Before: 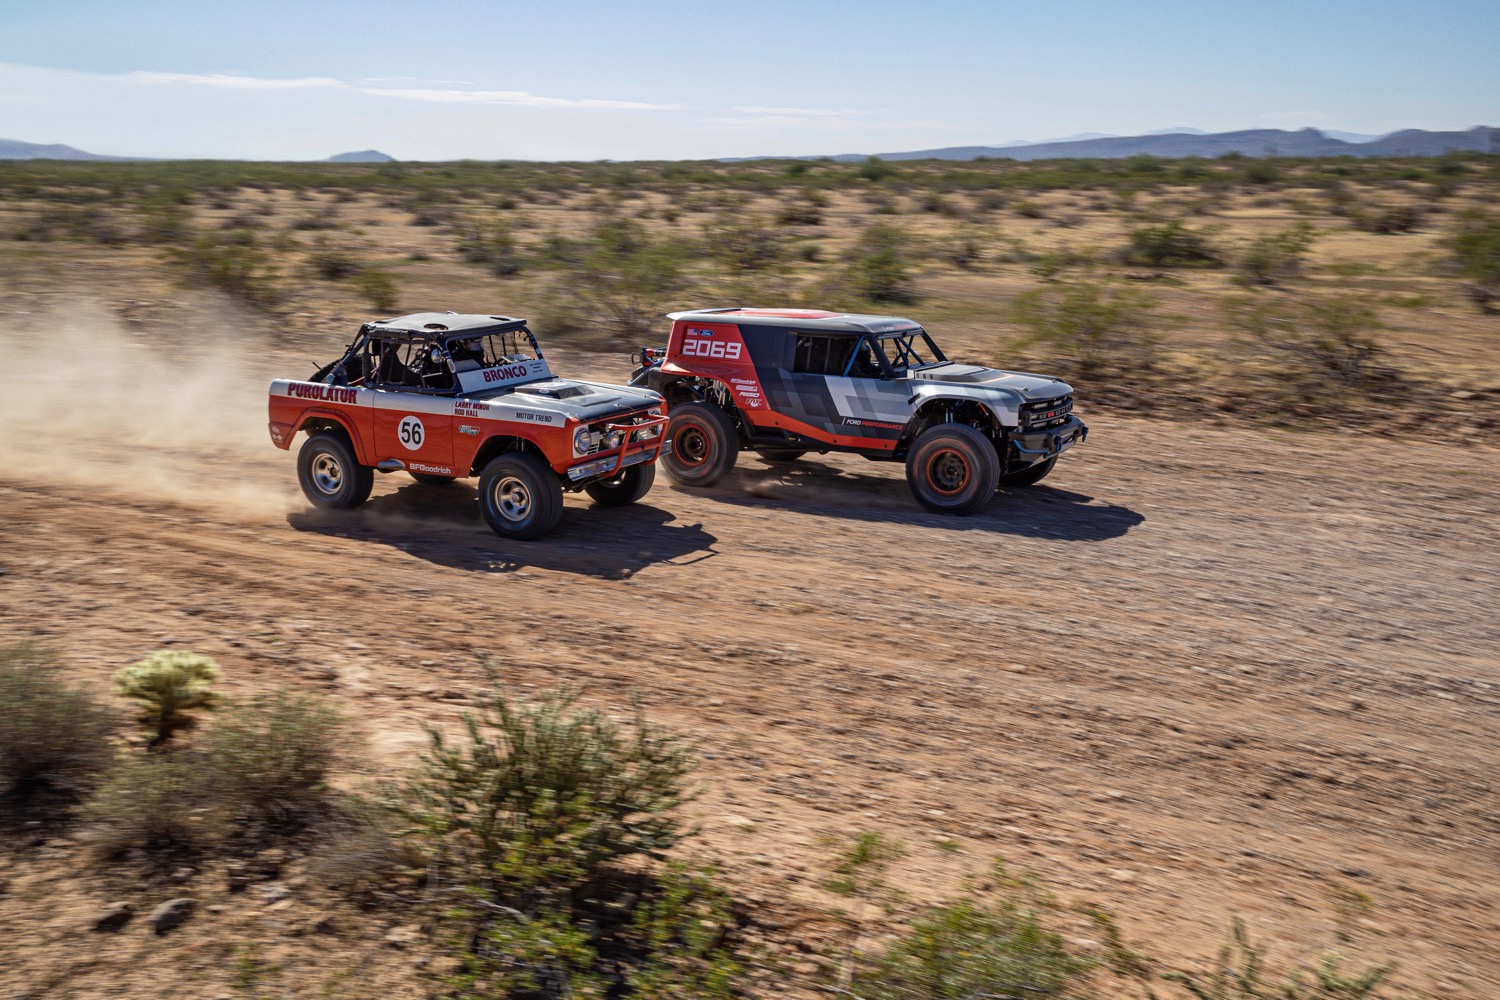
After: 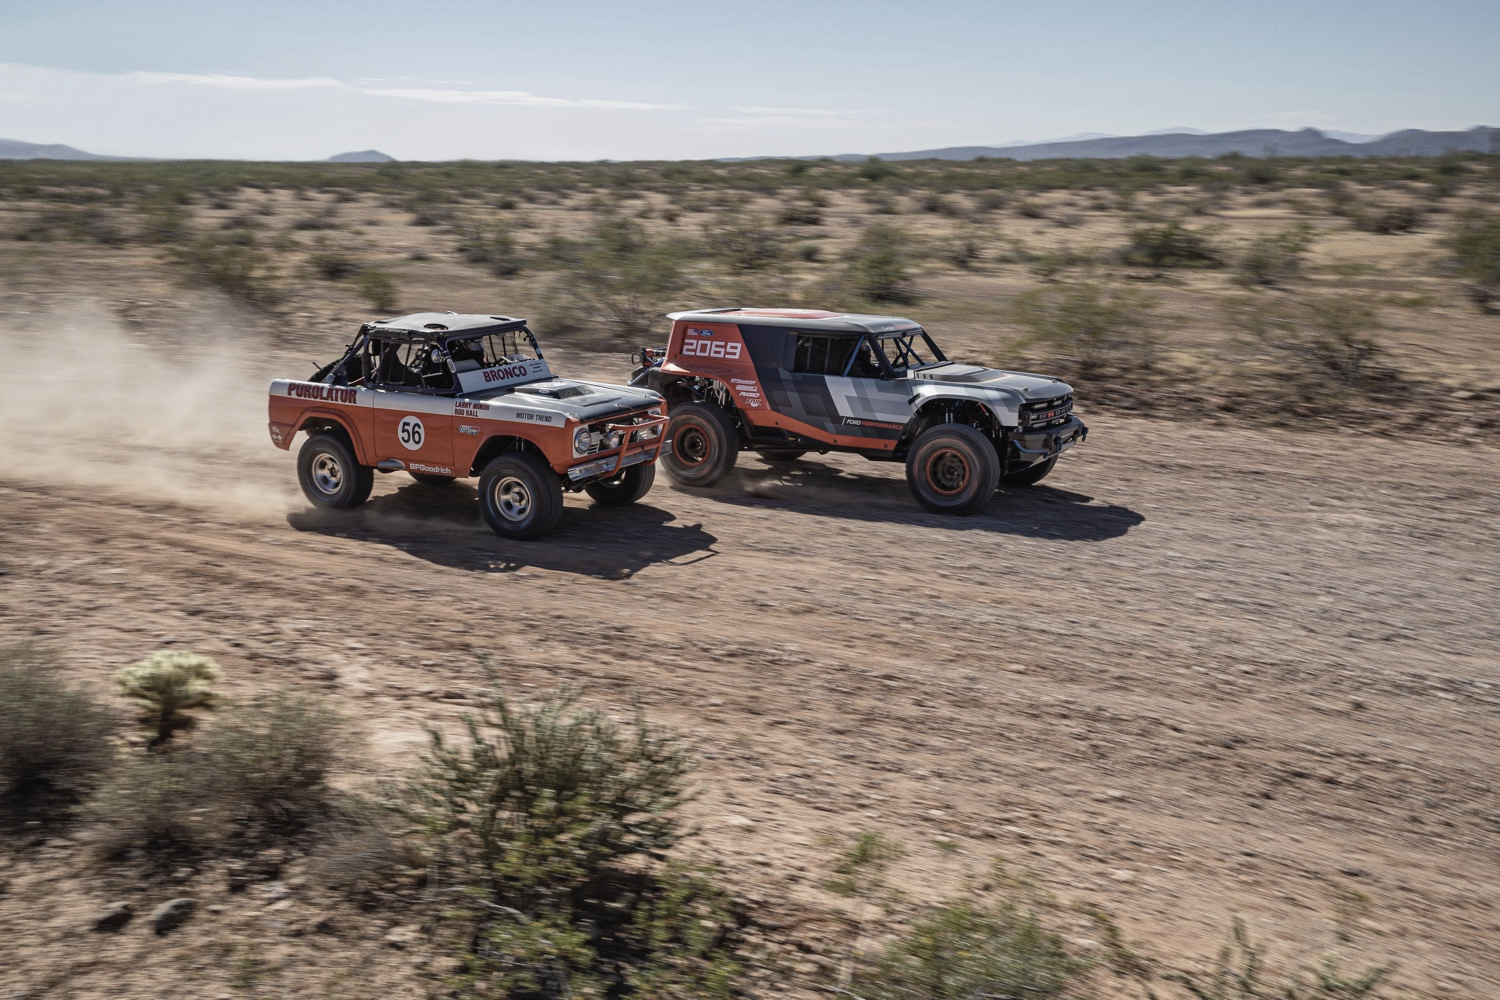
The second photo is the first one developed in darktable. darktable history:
contrast brightness saturation: contrast -0.043, saturation -0.419
